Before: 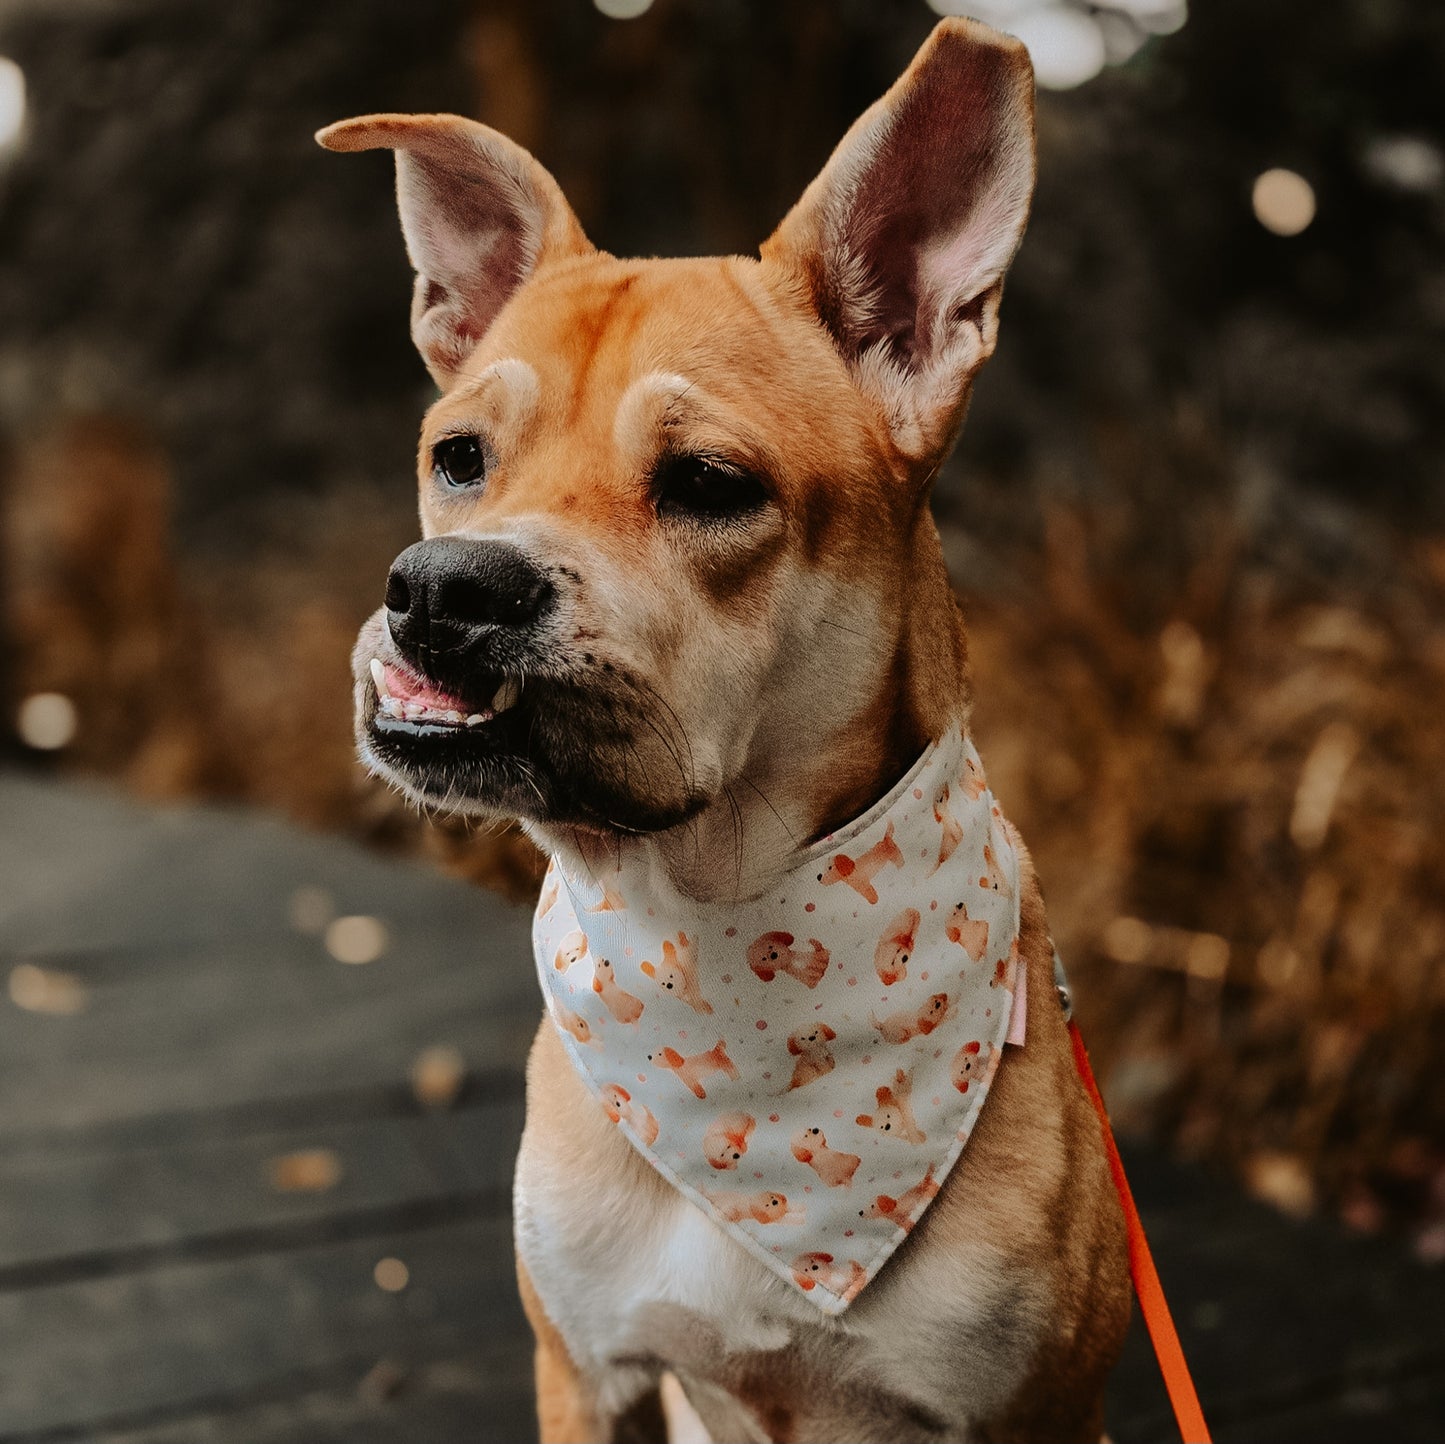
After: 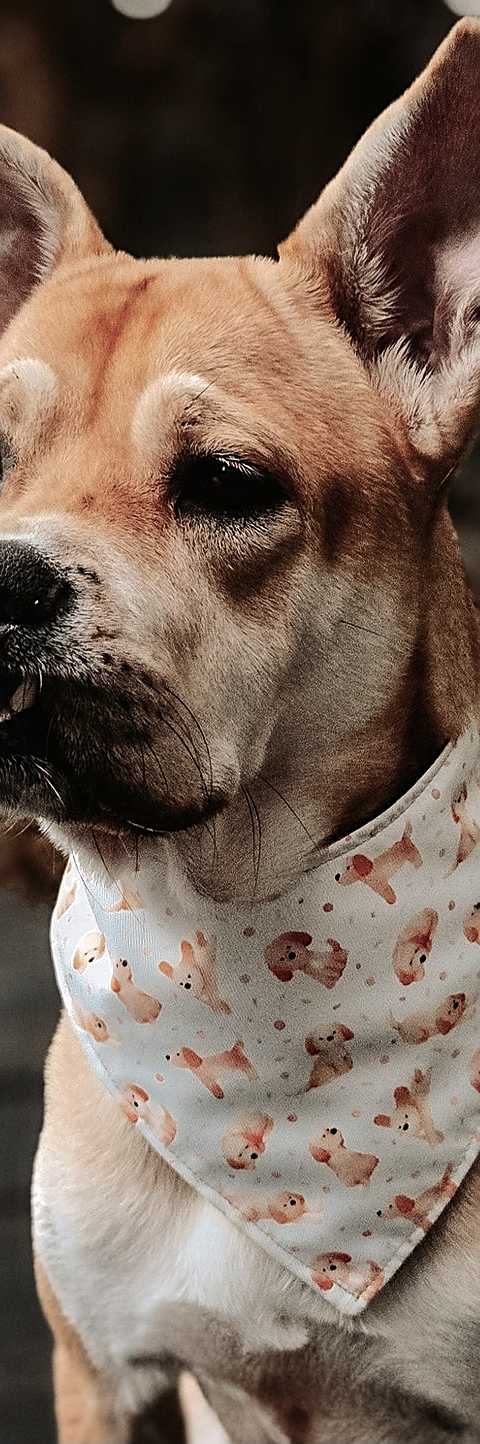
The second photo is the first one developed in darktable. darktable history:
tone equalizer: -8 EV -0.417 EV, -7 EV -0.389 EV, -6 EV -0.333 EV, -5 EV -0.222 EV, -3 EV 0.222 EV, -2 EV 0.333 EV, -1 EV 0.389 EV, +0 EV 0.417 EV, edges refinement/feathering 500, mask exposure compensation -1.57 EV, preserve details no
sharpen: on, module defaults
crop: left 33.36%, right 33.36%
color balance: input saturation 100.43%, contrast fulcrum 14.22%, output saturation 70.41%
